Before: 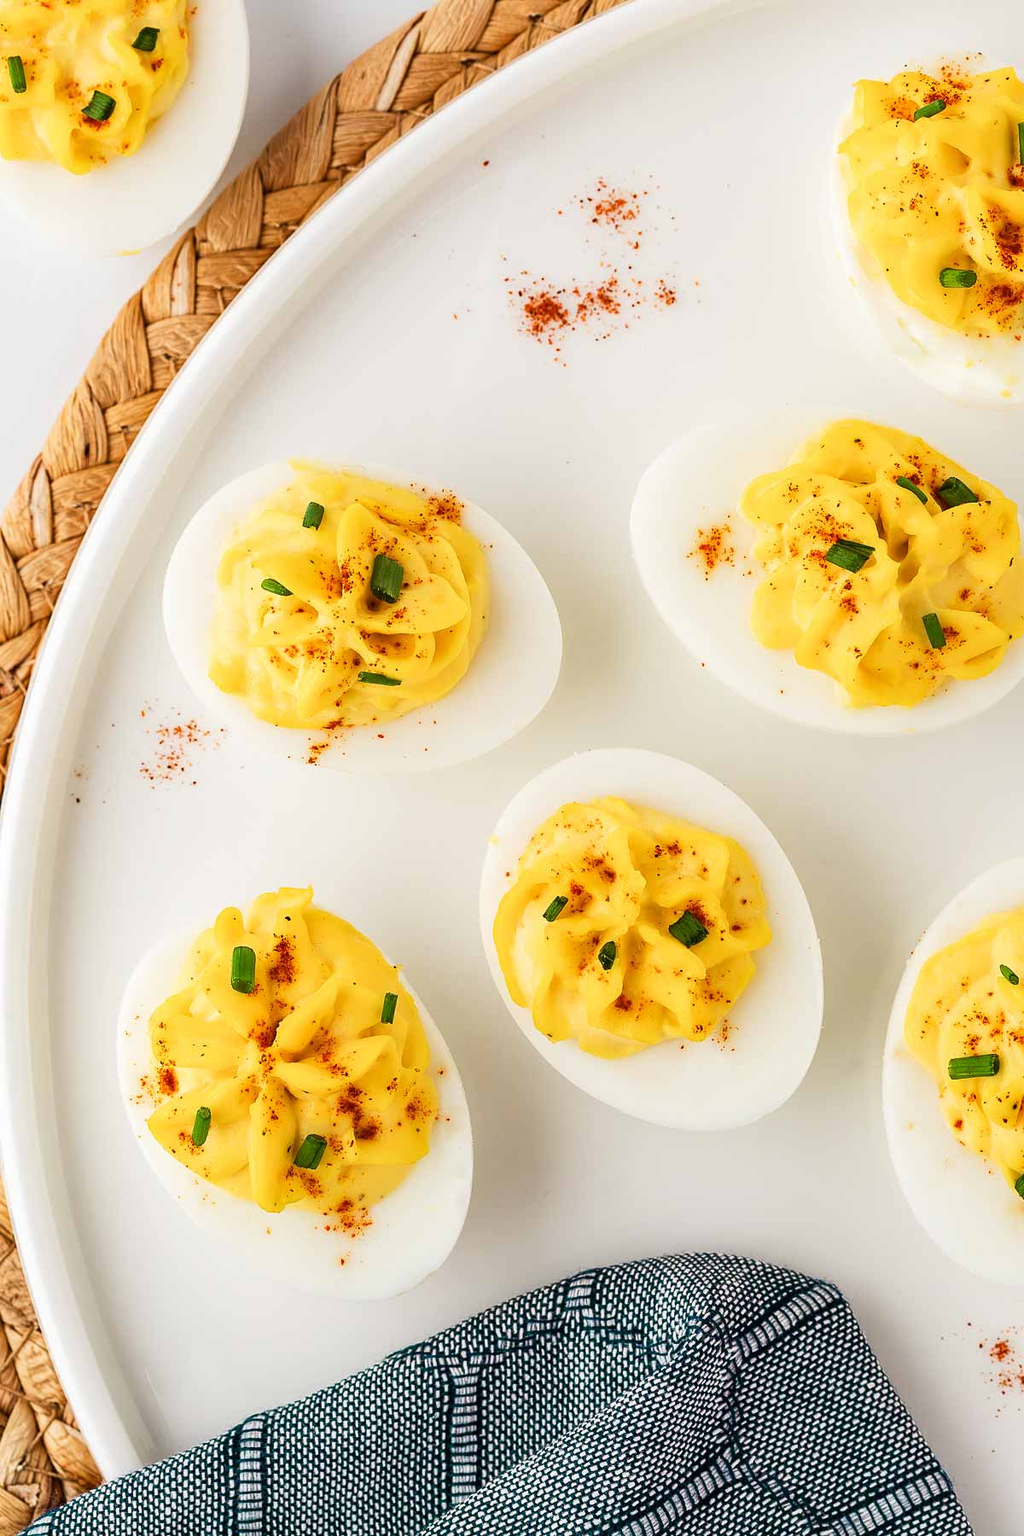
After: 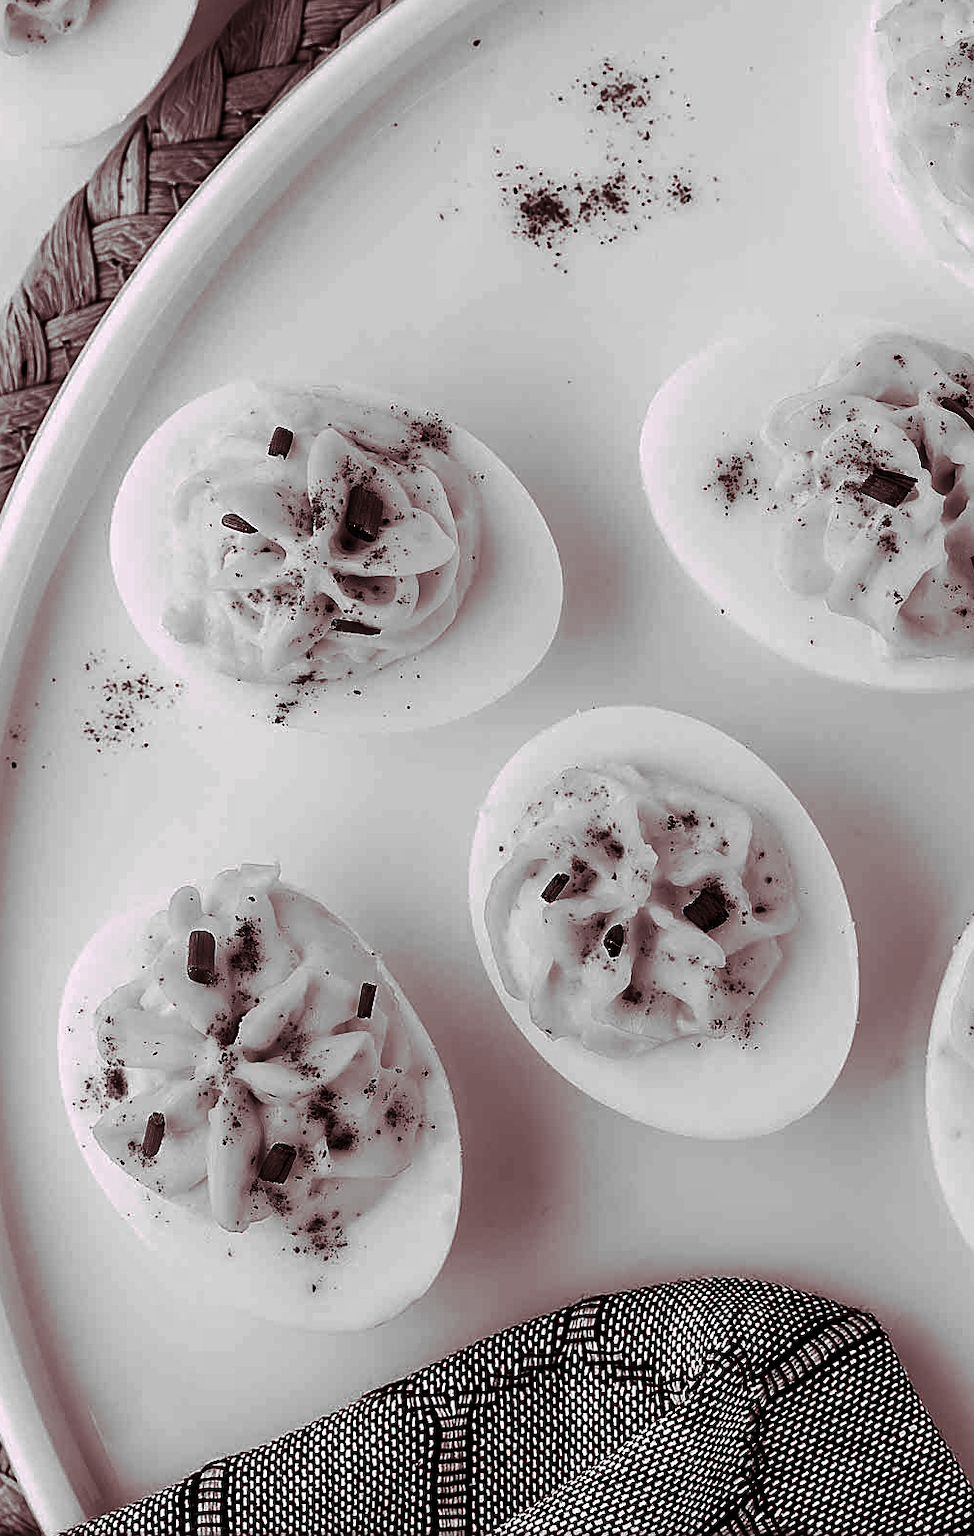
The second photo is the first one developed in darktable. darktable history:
color balance rgb: perceptual saturation grading › global saturation 20%, perceptual saturation grading › highlights -25%, perceptual saturation grading › shadows 50%
contrast brightness saturation: contrast -0.03, brightness -0.59, saturation -1
split-toning: highlights › hue 298.8°, highlights › saturation 0.73, compress 41.76%
sharpen: on, module defaults
crop: left 6.446%, top 8.188%, right 9.538%, bottom 3.548%
